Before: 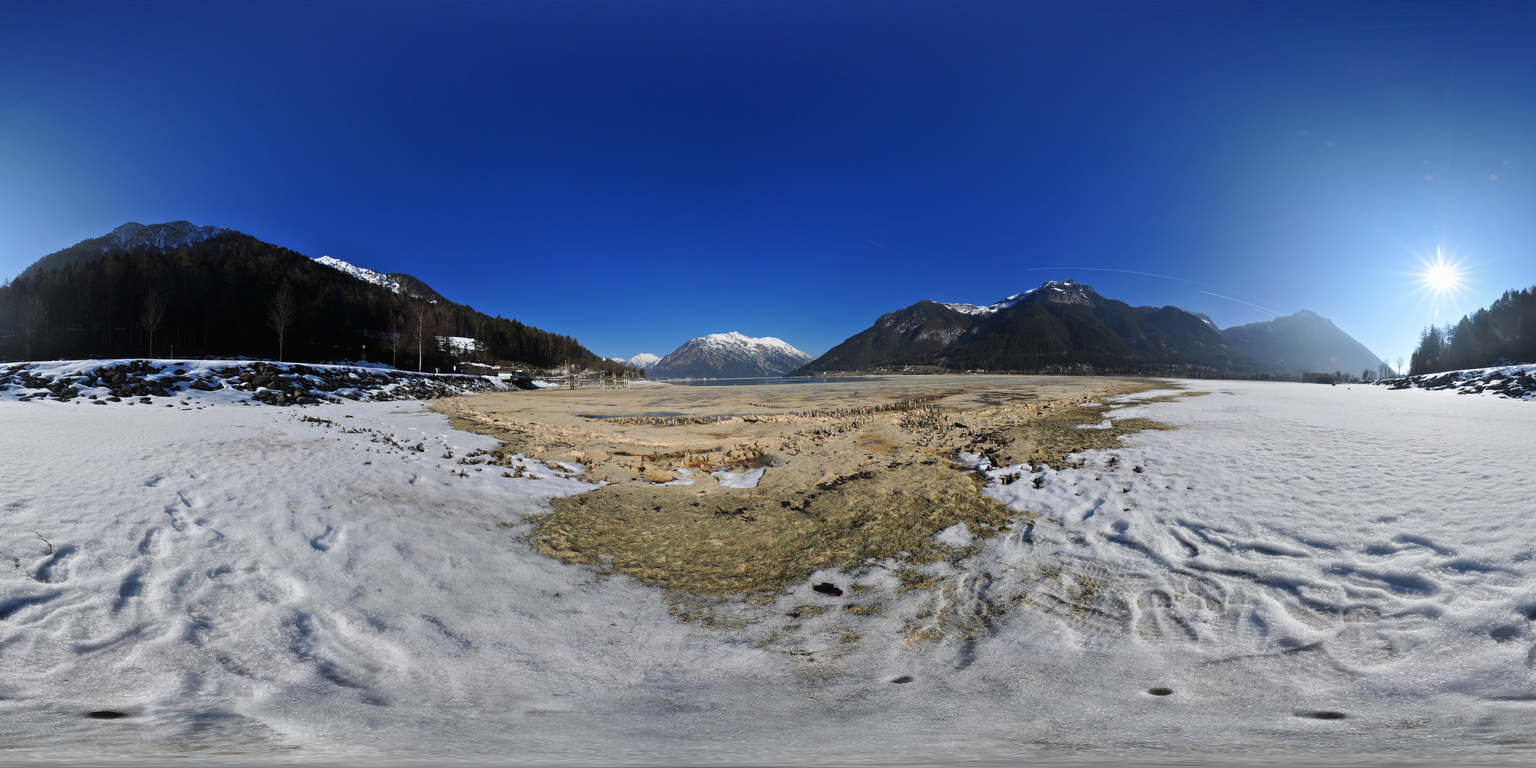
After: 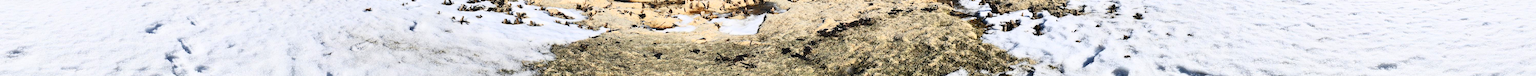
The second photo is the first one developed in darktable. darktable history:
crop and rotate: top 59.084%, bottom 30.916%
contrast brightness saturation: contrast 0.62, brightness 0.34, saturation 0.14
